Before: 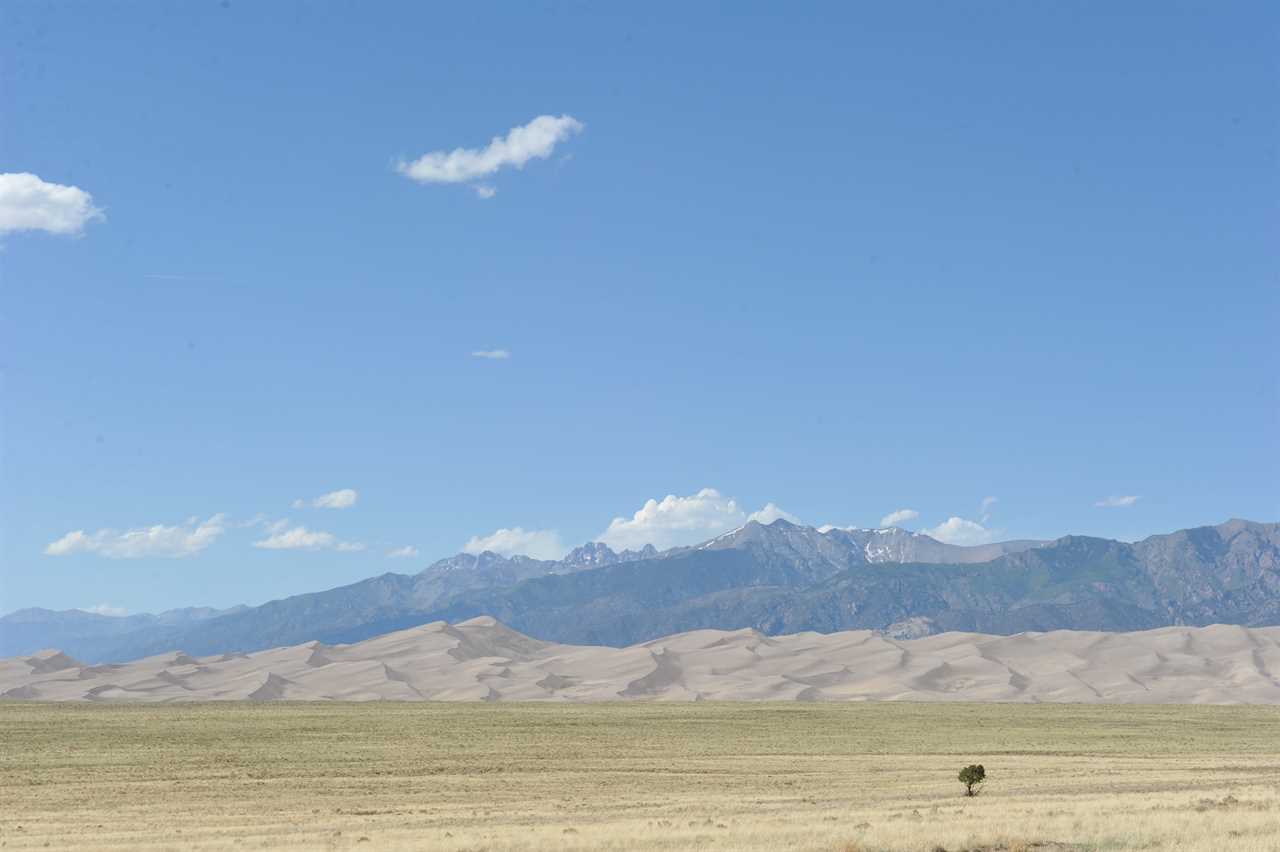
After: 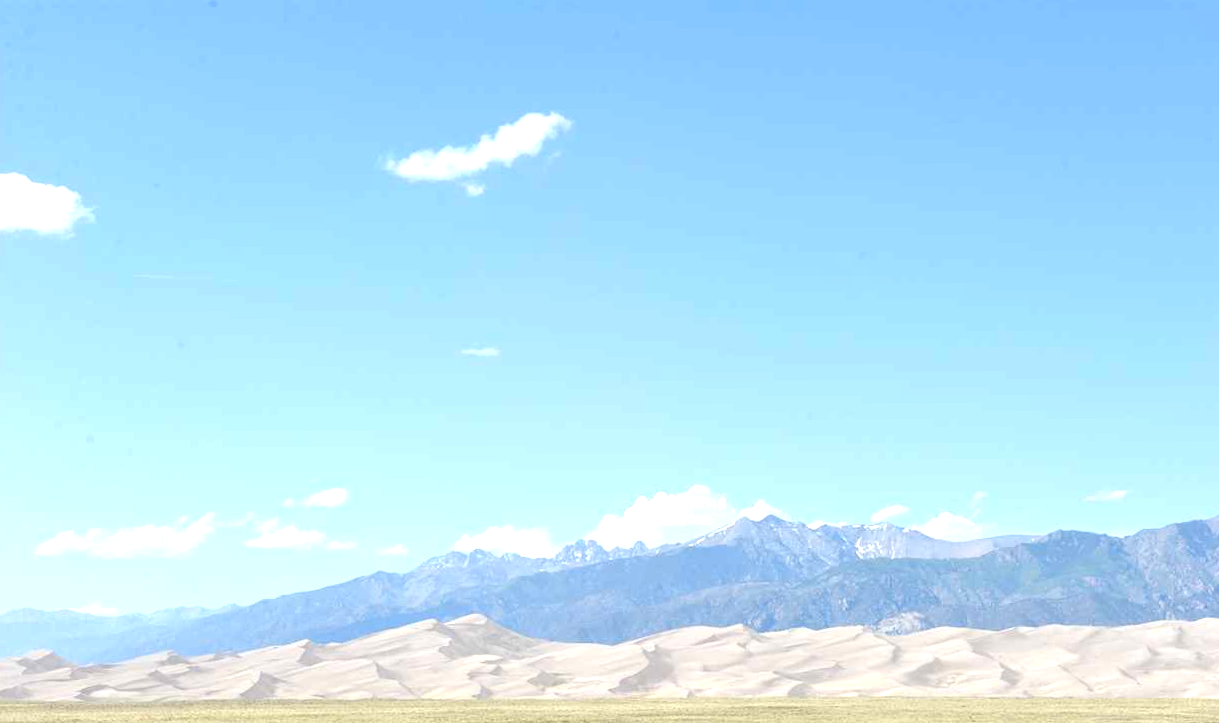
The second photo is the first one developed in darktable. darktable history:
crop and rotate: angle 0.316°, left 0.377%, right 3.555%, bottom 14.326%
exposure: exposure 1.074 EV, compensate highlight preservation false
